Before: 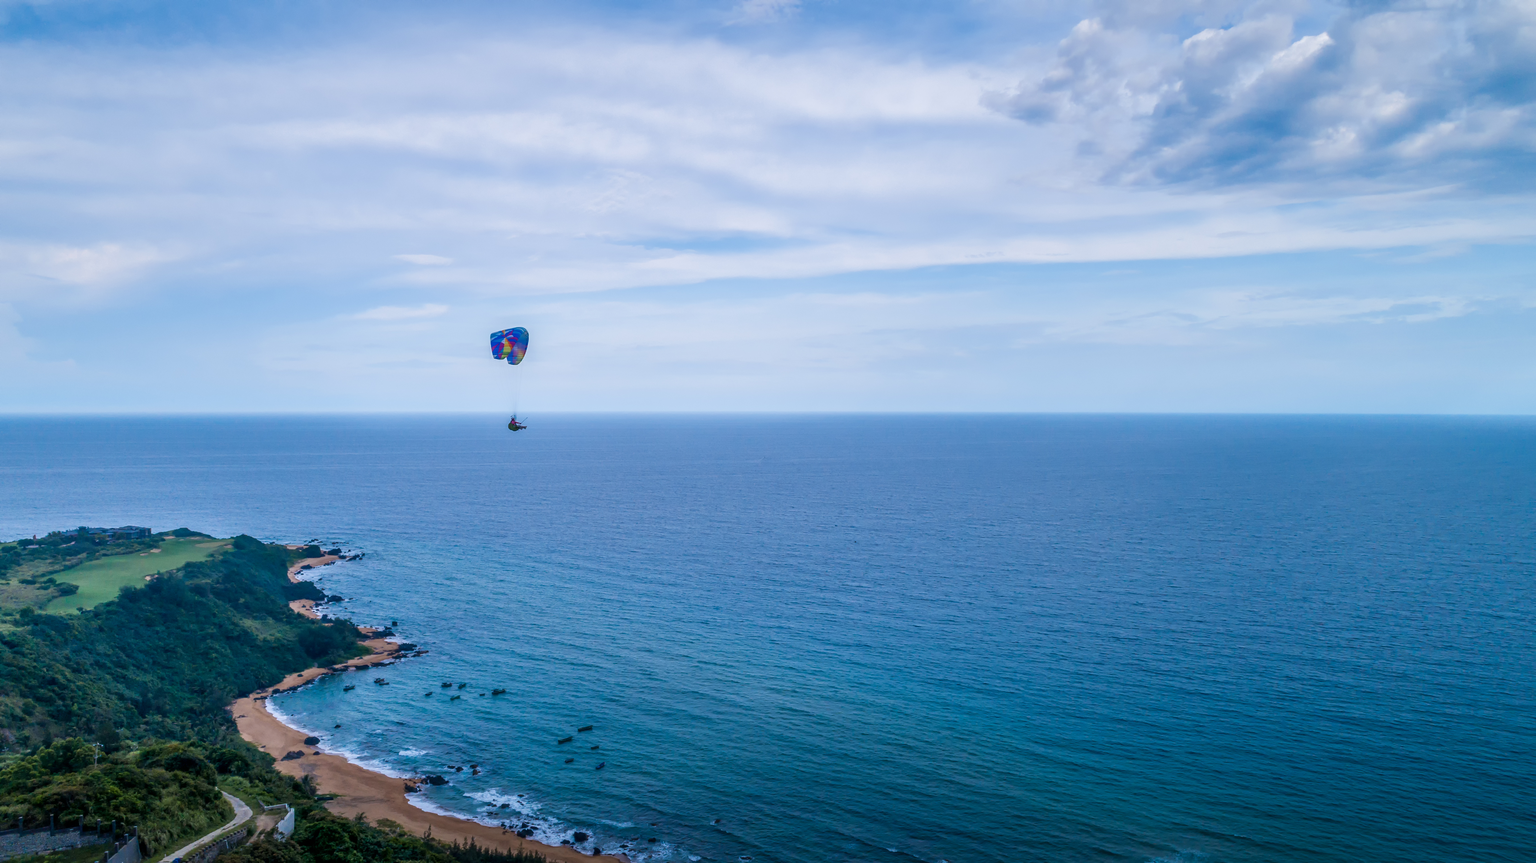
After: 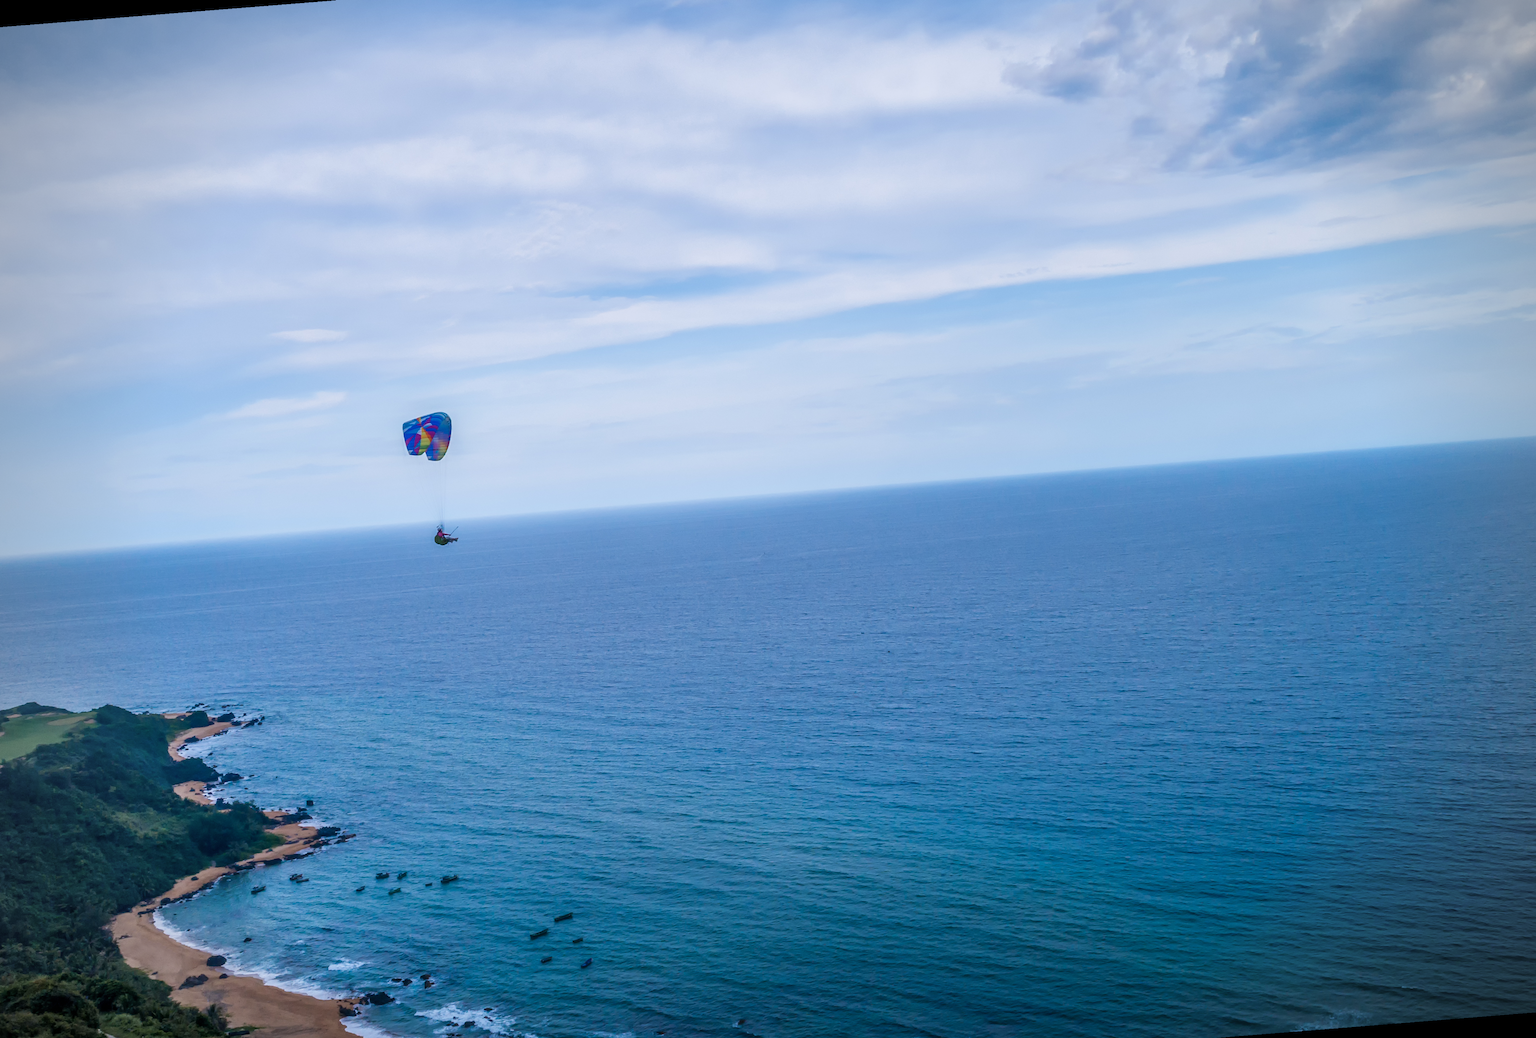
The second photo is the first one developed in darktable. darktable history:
crop: left 8.026%, right 7.374%
rotate and perspective: rotation -4.57°, crop left 0.054, crop right 0.944, crop top 0.087, crop bottom 0.914
vignetting: unbound false
grain: coarseness 0.81 ISO, strength 1.34%, mid-tones bias 0%
